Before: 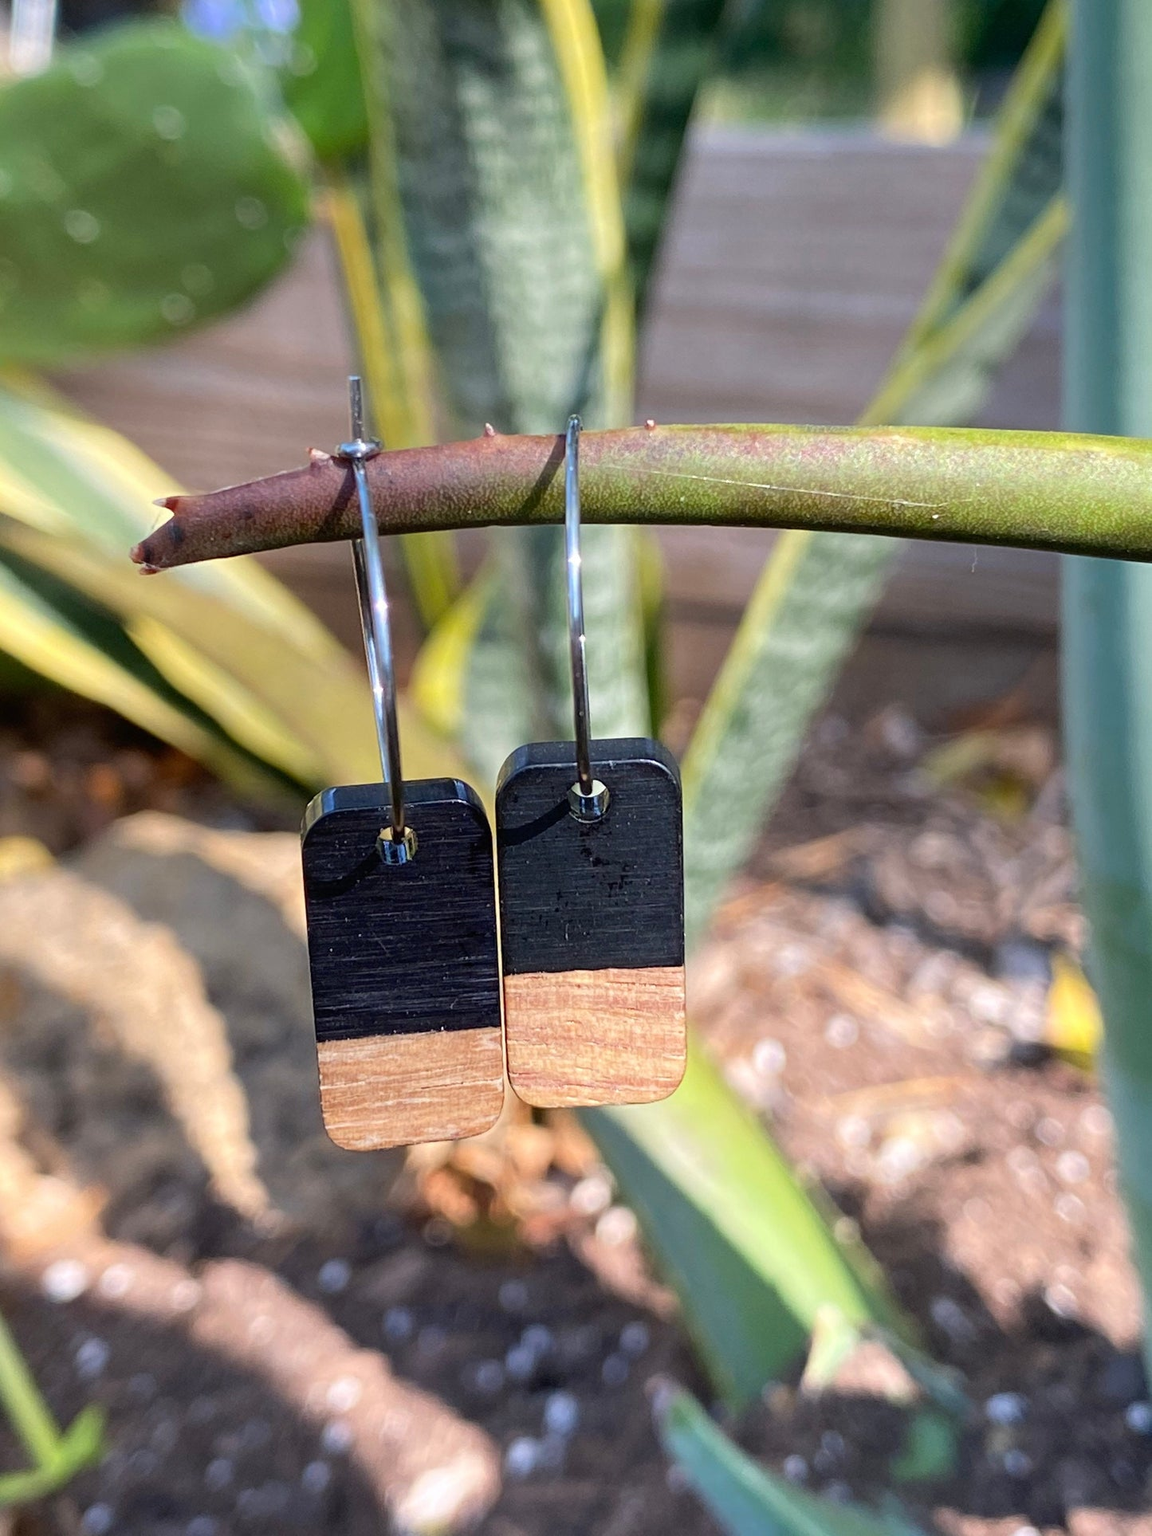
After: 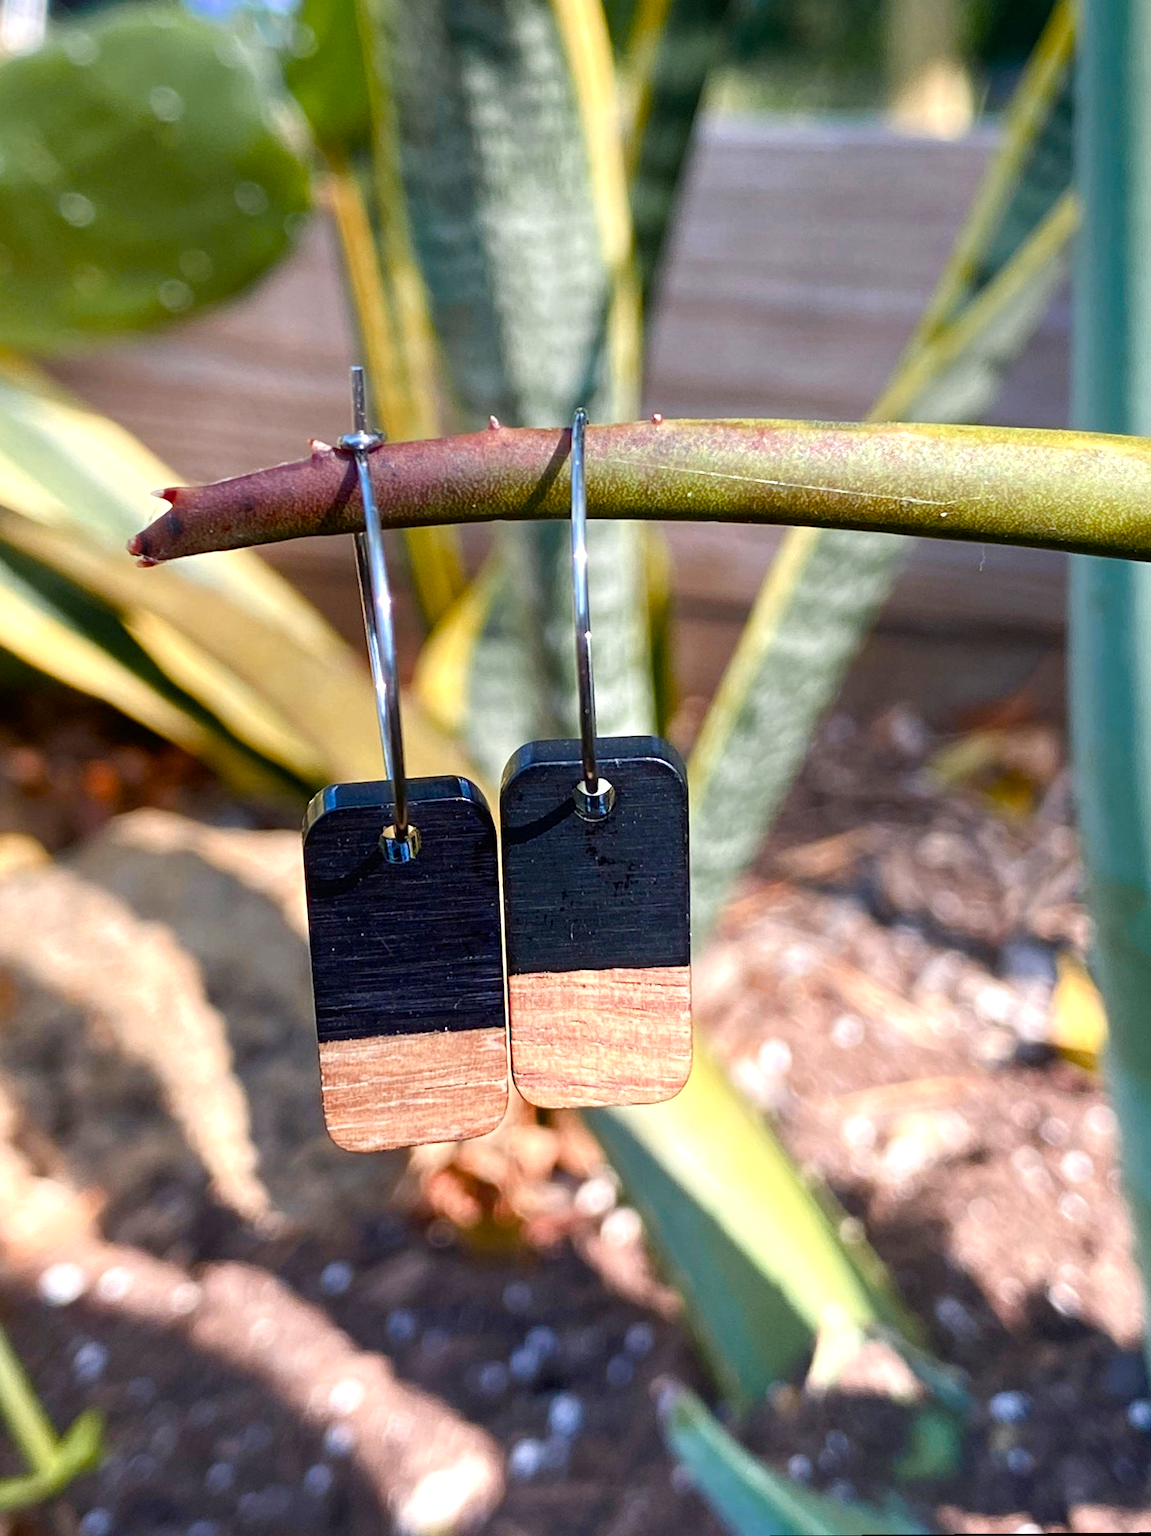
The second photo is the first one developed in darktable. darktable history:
color zones: curves: ch1 [(0.309, 0.524) (0.41, 0.329) (0.508, 0.509)]; ch2 [(0.25, 0.457) (0.75, 0.5)]
color balance rgb: perceptual saturation grading › highlights -29.58%, perceptual saturation grading › mid-tones 29.47%, perceptual saturation grading › shadows 59.73%, perceptual brilliance grading › global brilliance -17.79%, perceptual brilliance grading › highlights 28.73%, global vibrance 15.44%
rotate and perspective: rotation 0.174°, lens shift (vertical) 0.013, lens shift (horizontal) 0.019, shear 0.001, automatic cropping original format, crop left 0.007, crop right 0.991, crop top 0.016, crop bottom 0.997
